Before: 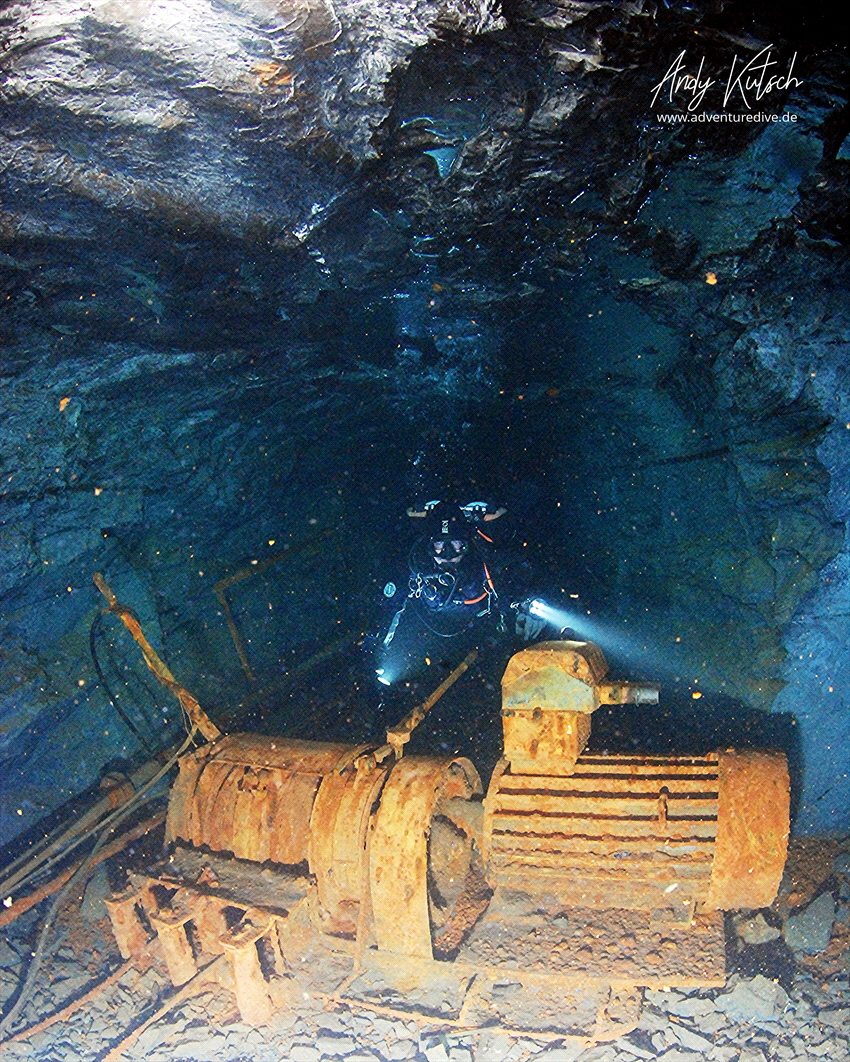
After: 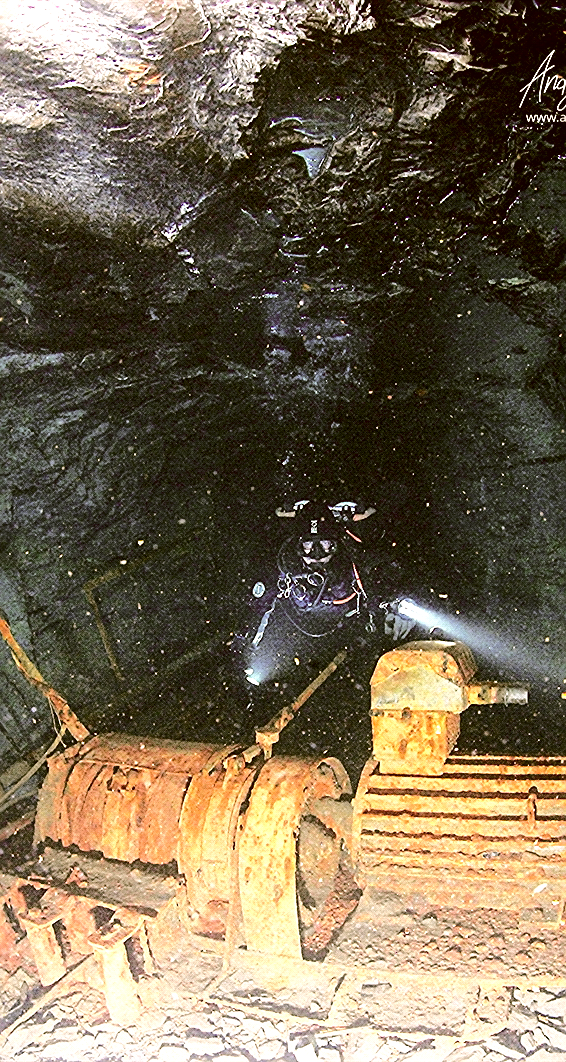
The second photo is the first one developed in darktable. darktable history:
exposure: black level correction 0, exposure 0.7 EV, compensate exposure bias true, compensate highlight preservation false
crop: left 15.419%, right 17.914%
color correction: highlights a* 8.98, highlights b* 15.09, shadows a* -0.49, shadows b* 26.52
sharpen: on, module defaults
local contrast: mode bilateral grid, contrast 20, coarseness 50, detail 120%, midtone range 0.2
tone curve: curves: ch0 [(0, 0) (0.058, 0.022) (0.265, 0.208) (0.41, 0.417) (0.485, 0.524) (0.638, 0.673) (0.845, 0.828) (0.994, 0.964)]; ch1 [(0, 0) (0.136, 0.146) (0.317, 0.34) (0.382, 0.408) (0.469, 0.482) (0.498, 0.497) (0.557, 0.573) (0.644, 0.643) (0.725, 0.765) (1, 1)]; ch2 [(0, 0) (0.352, 0.403) (0.45, 0.469) (0.502, 0.504) (0.54, 0.524) (0.592, 0.566) (0.638, 0.599) (1, 1)], color space Lab, independent channels, preserve colors none
white balance: red 0.924, blue 1.095
